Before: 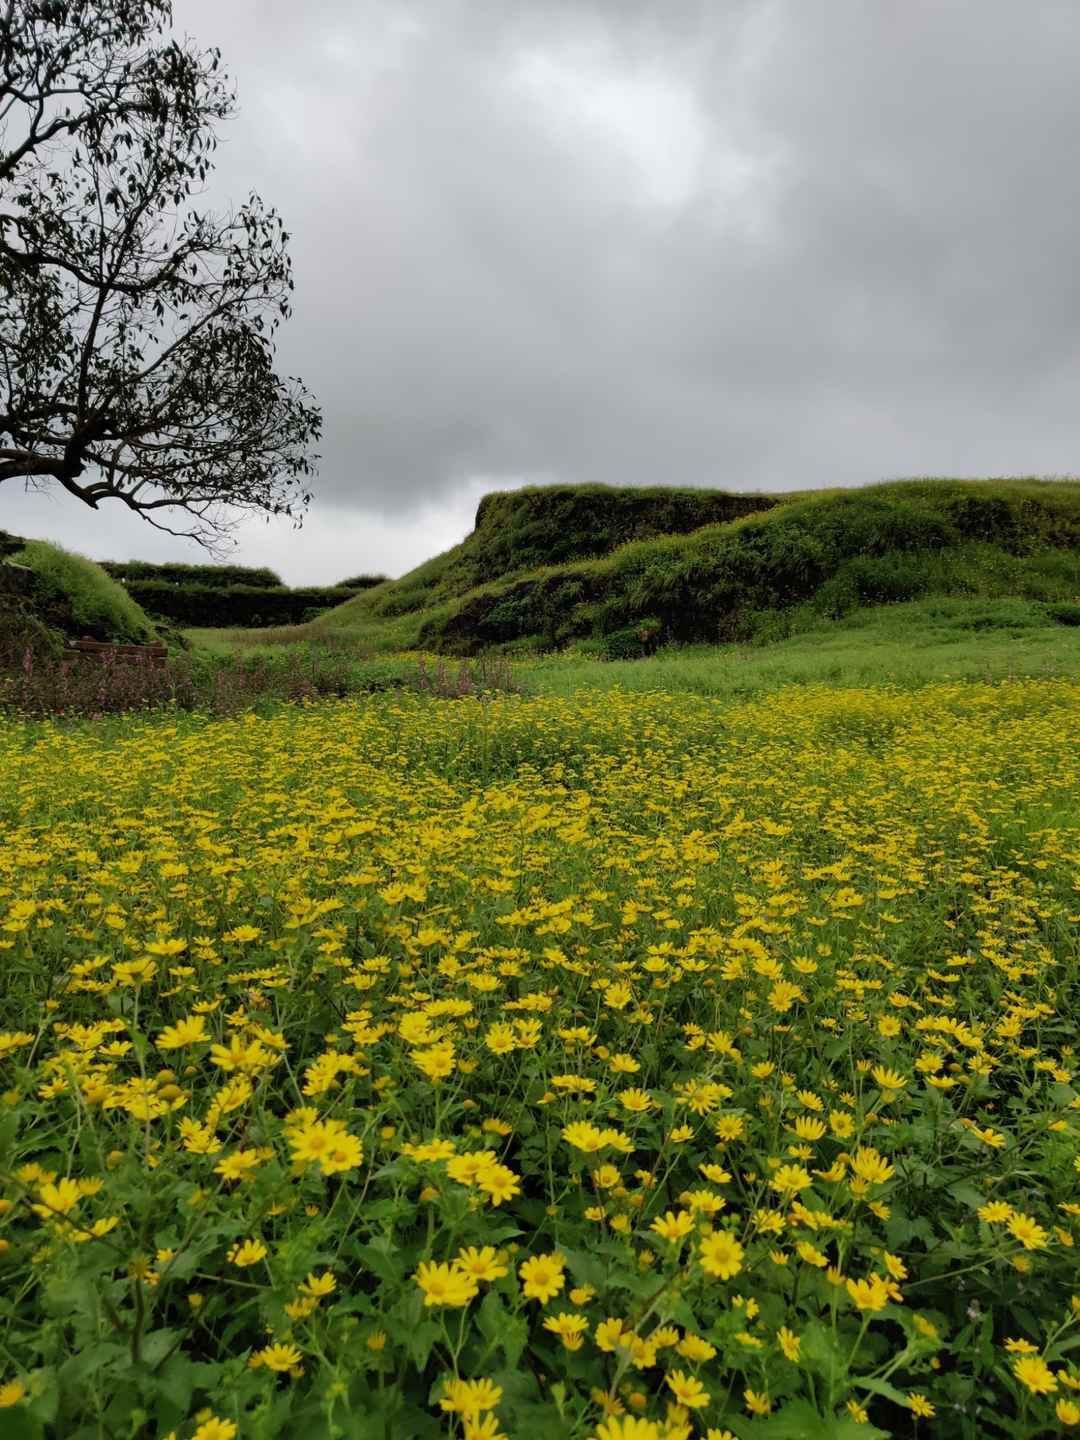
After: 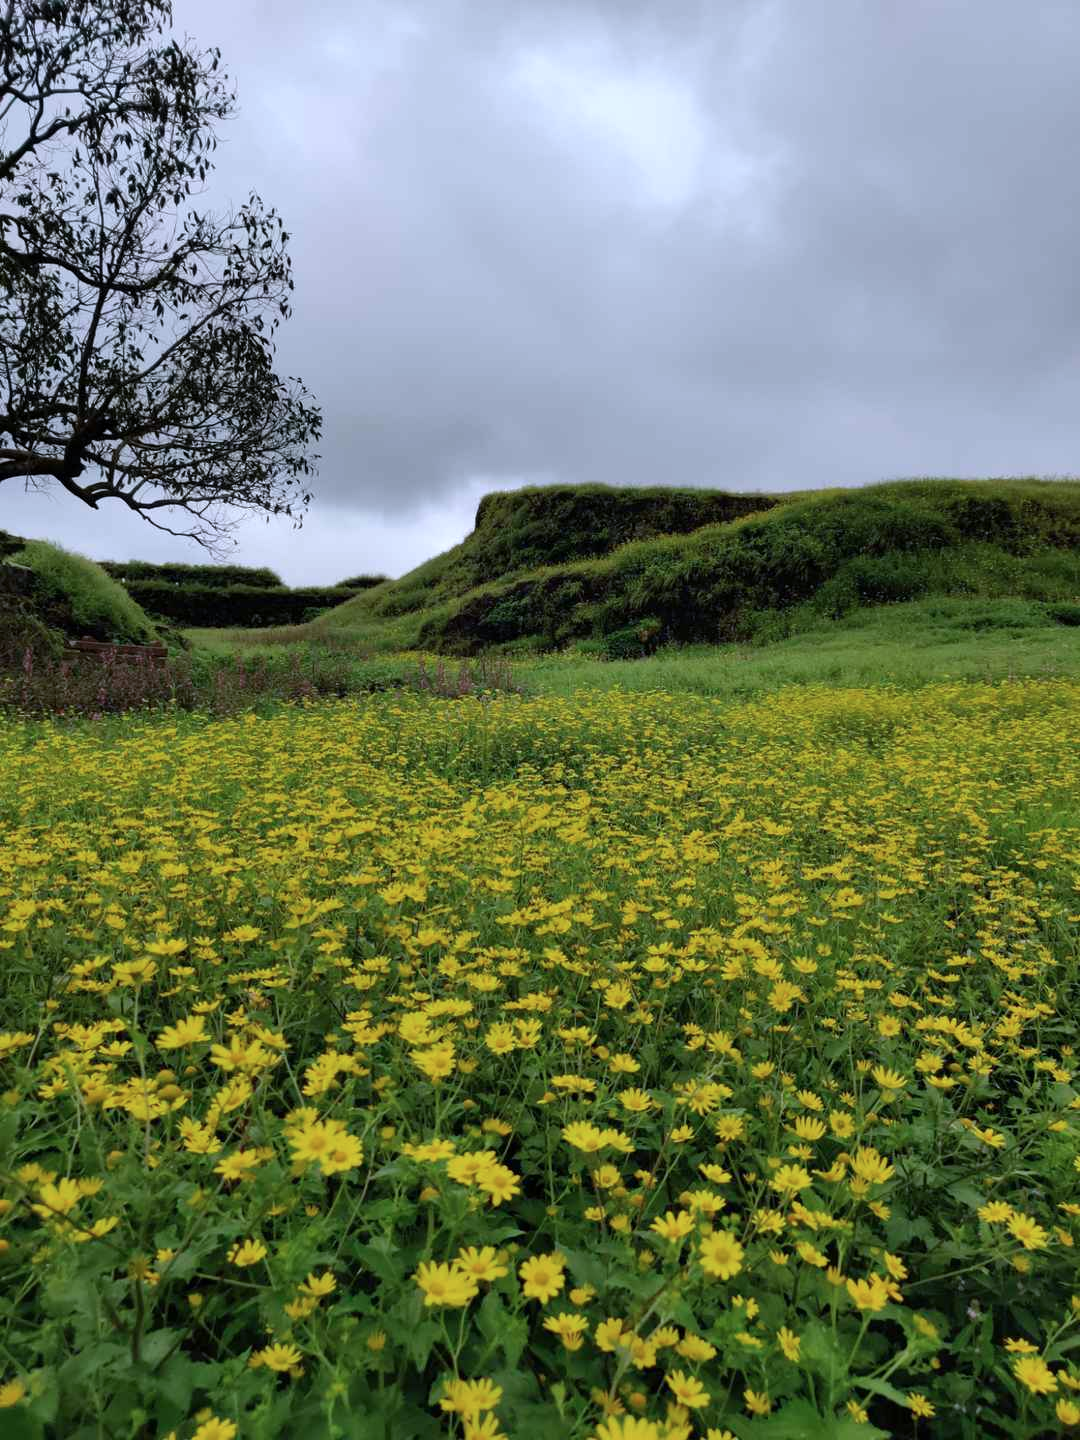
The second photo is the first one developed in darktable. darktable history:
color calibration: illuminant as shot in camera, x 0.37, y 0.382, temperature 4315.34 K
